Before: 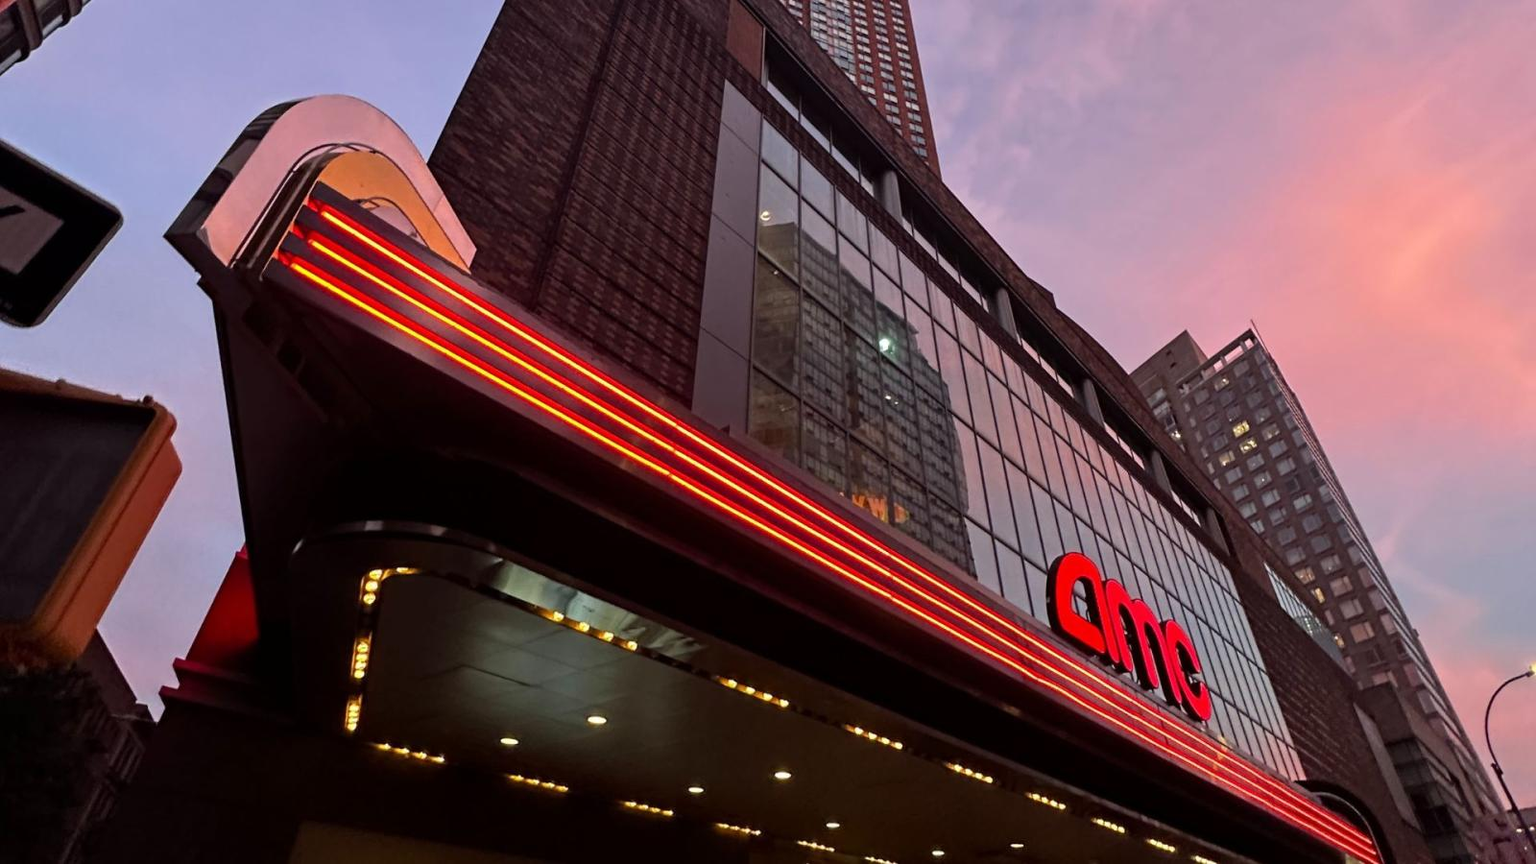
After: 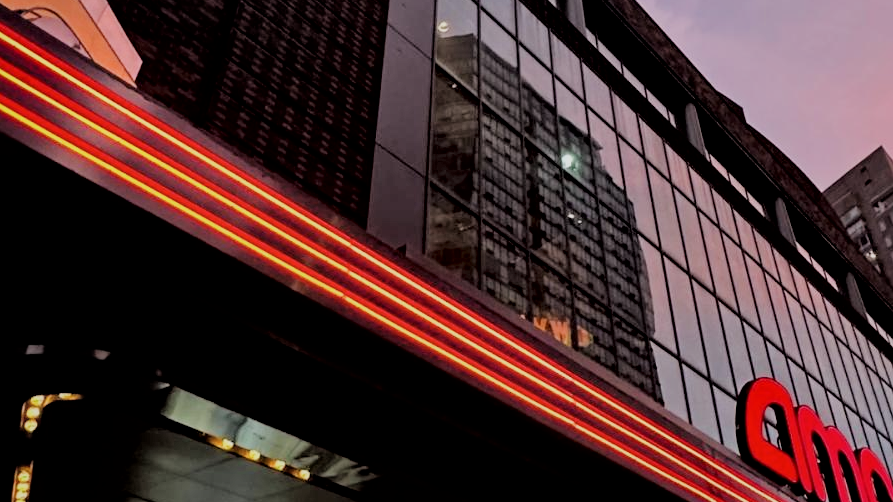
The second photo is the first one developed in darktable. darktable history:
local contrast: mode bilateral grid, contrast 50, coarseness 50, detail 150%, midtone range 0.2
crop and rotate: left 22.13%, top 22.054%, right 22.026%, bottom 22.102%
filmic rgb: black relative exposure -4.38 EV, white relative exposure 4.56 EV, hardness 2.37, contrast 1.05
